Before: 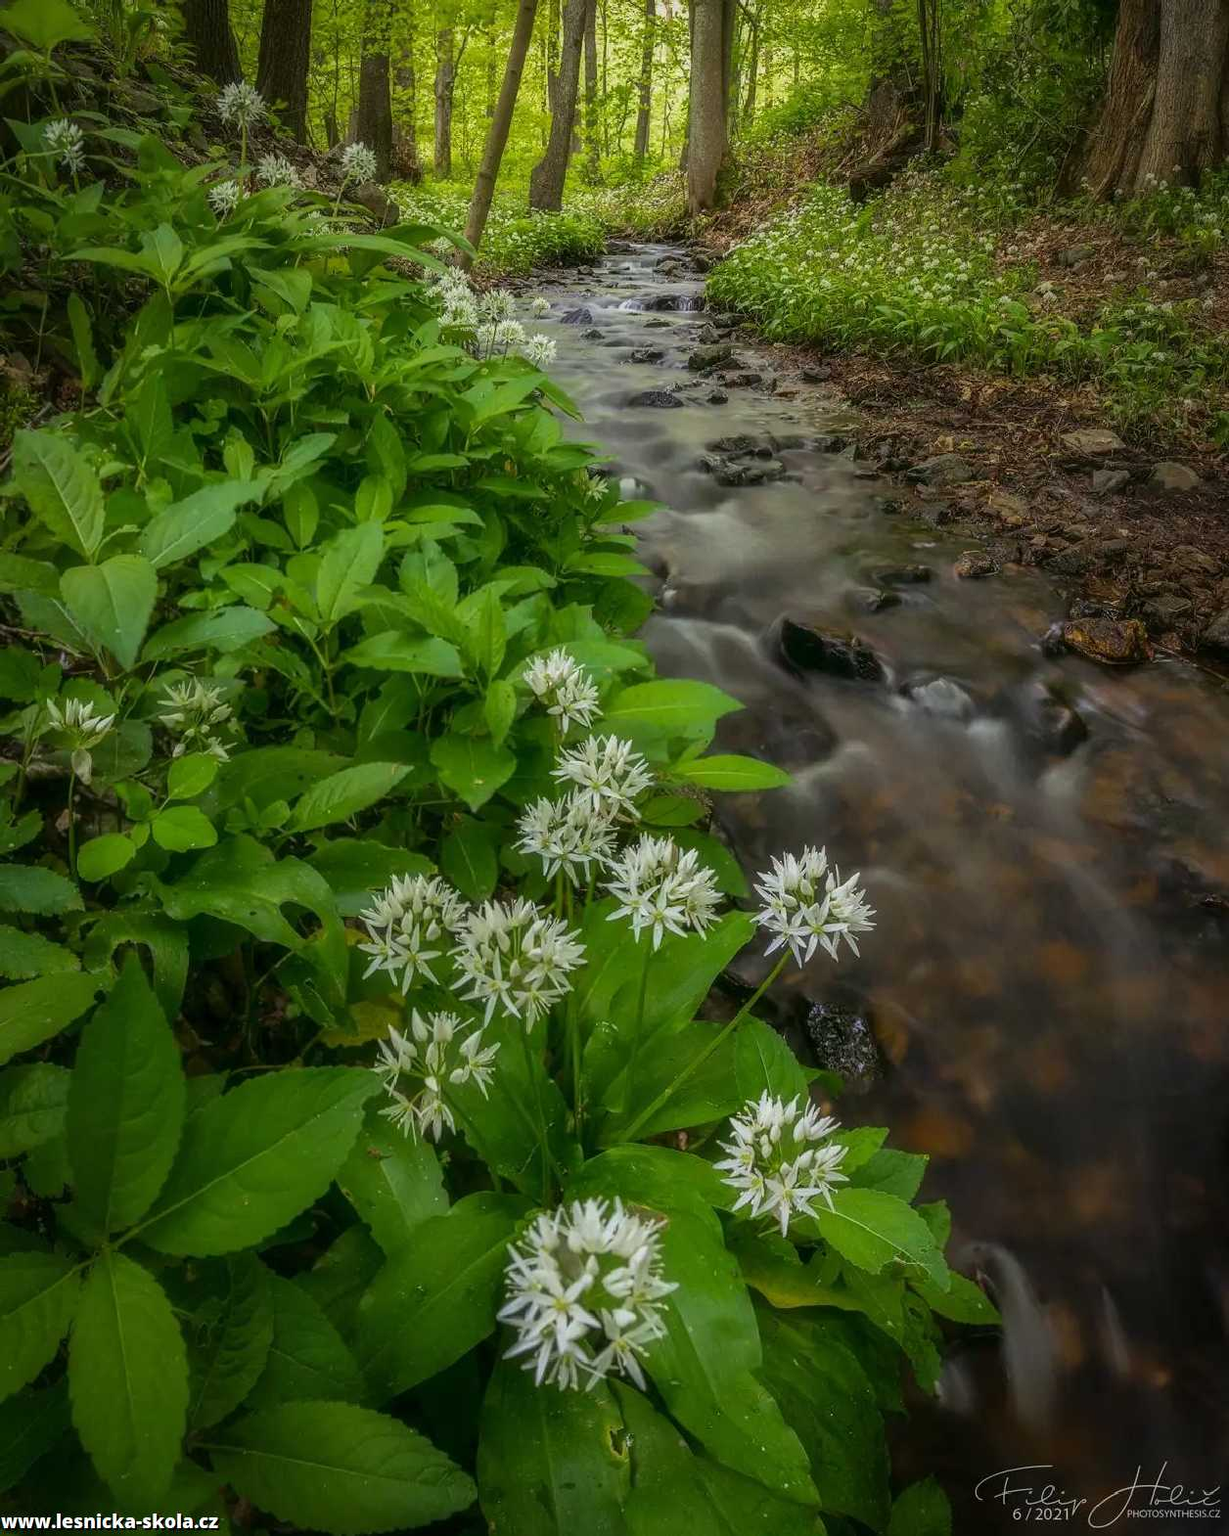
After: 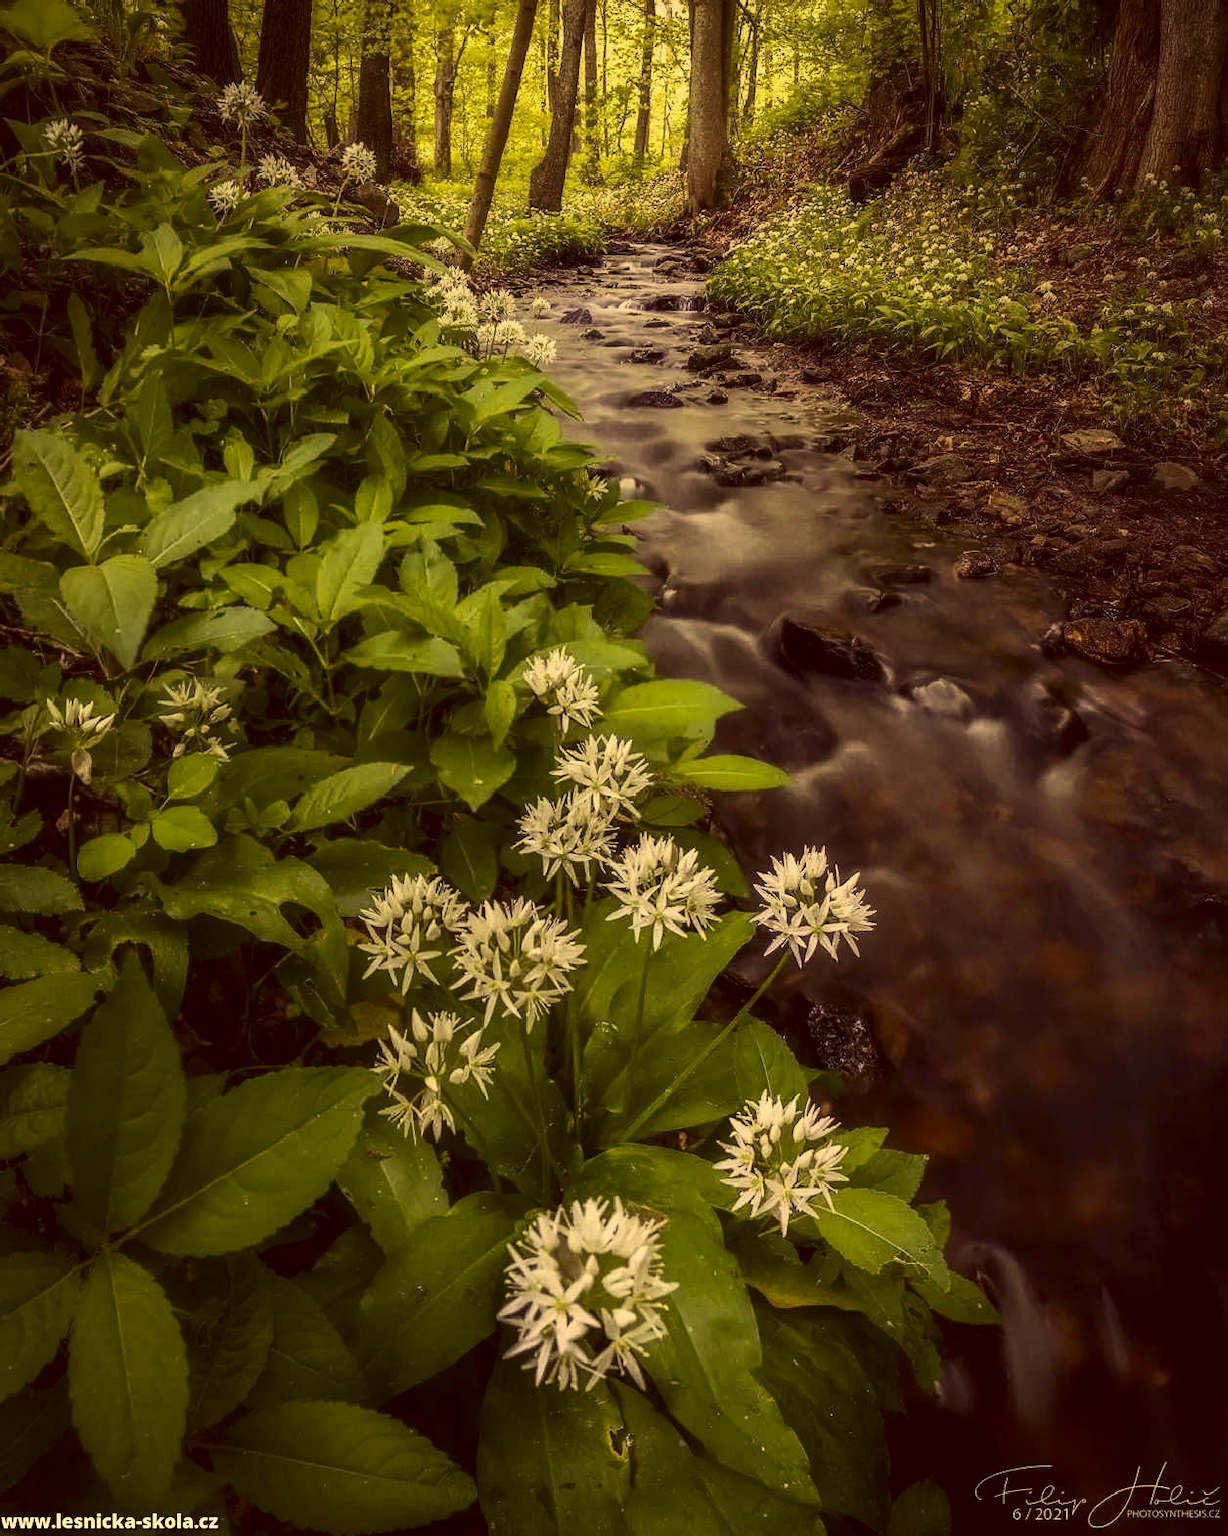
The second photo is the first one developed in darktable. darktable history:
contrast brightness saturation: contrast 0.248, saturation -0.308
color correction: highlights a* 9.83, highlights b* 38.8, shadows a* 14.85, shadows b* 3.07
